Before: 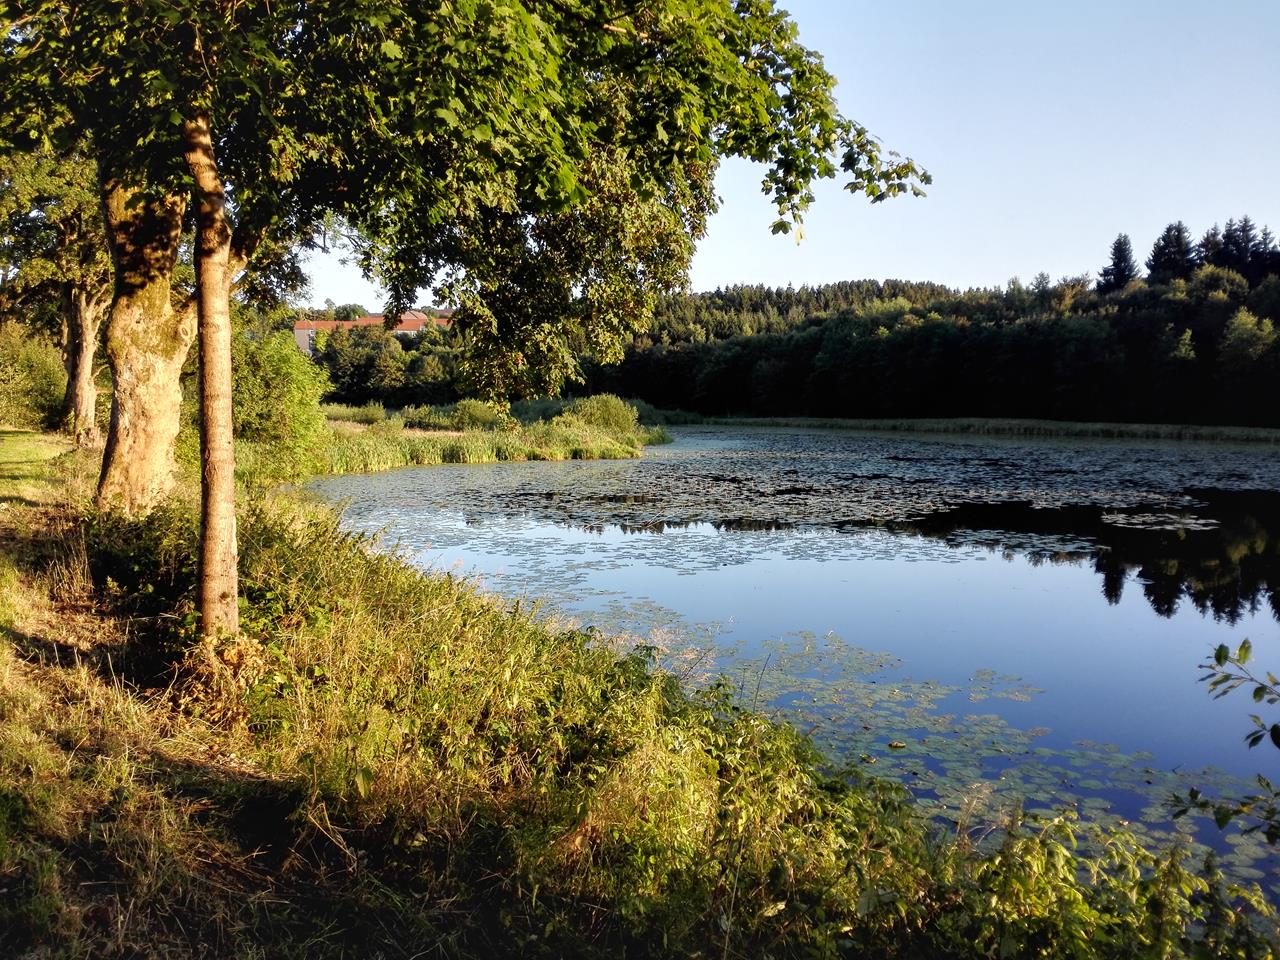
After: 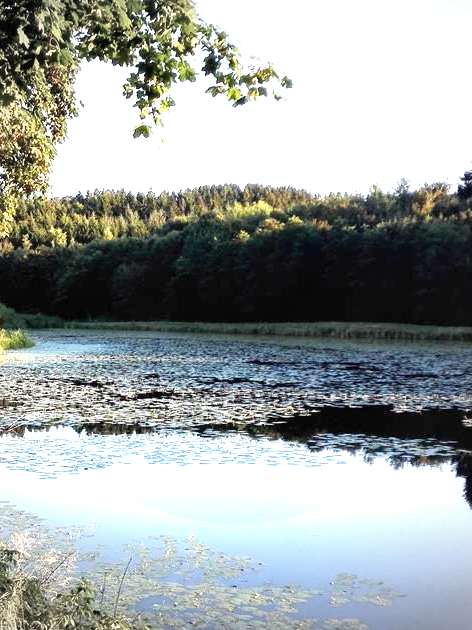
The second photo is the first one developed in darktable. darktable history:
exposure: black level correction 0, exposure 1.45 EV, compensate exposure bias true, compensate highlight preservation false
crop and rotate: left 49.936%, top 10.094%, right 13.136%, bottom 24.256%
vignetting: fall-off start 67.15%, brightness -0.442, saturation -0.691, width/height ratio 1.011, unbound false
